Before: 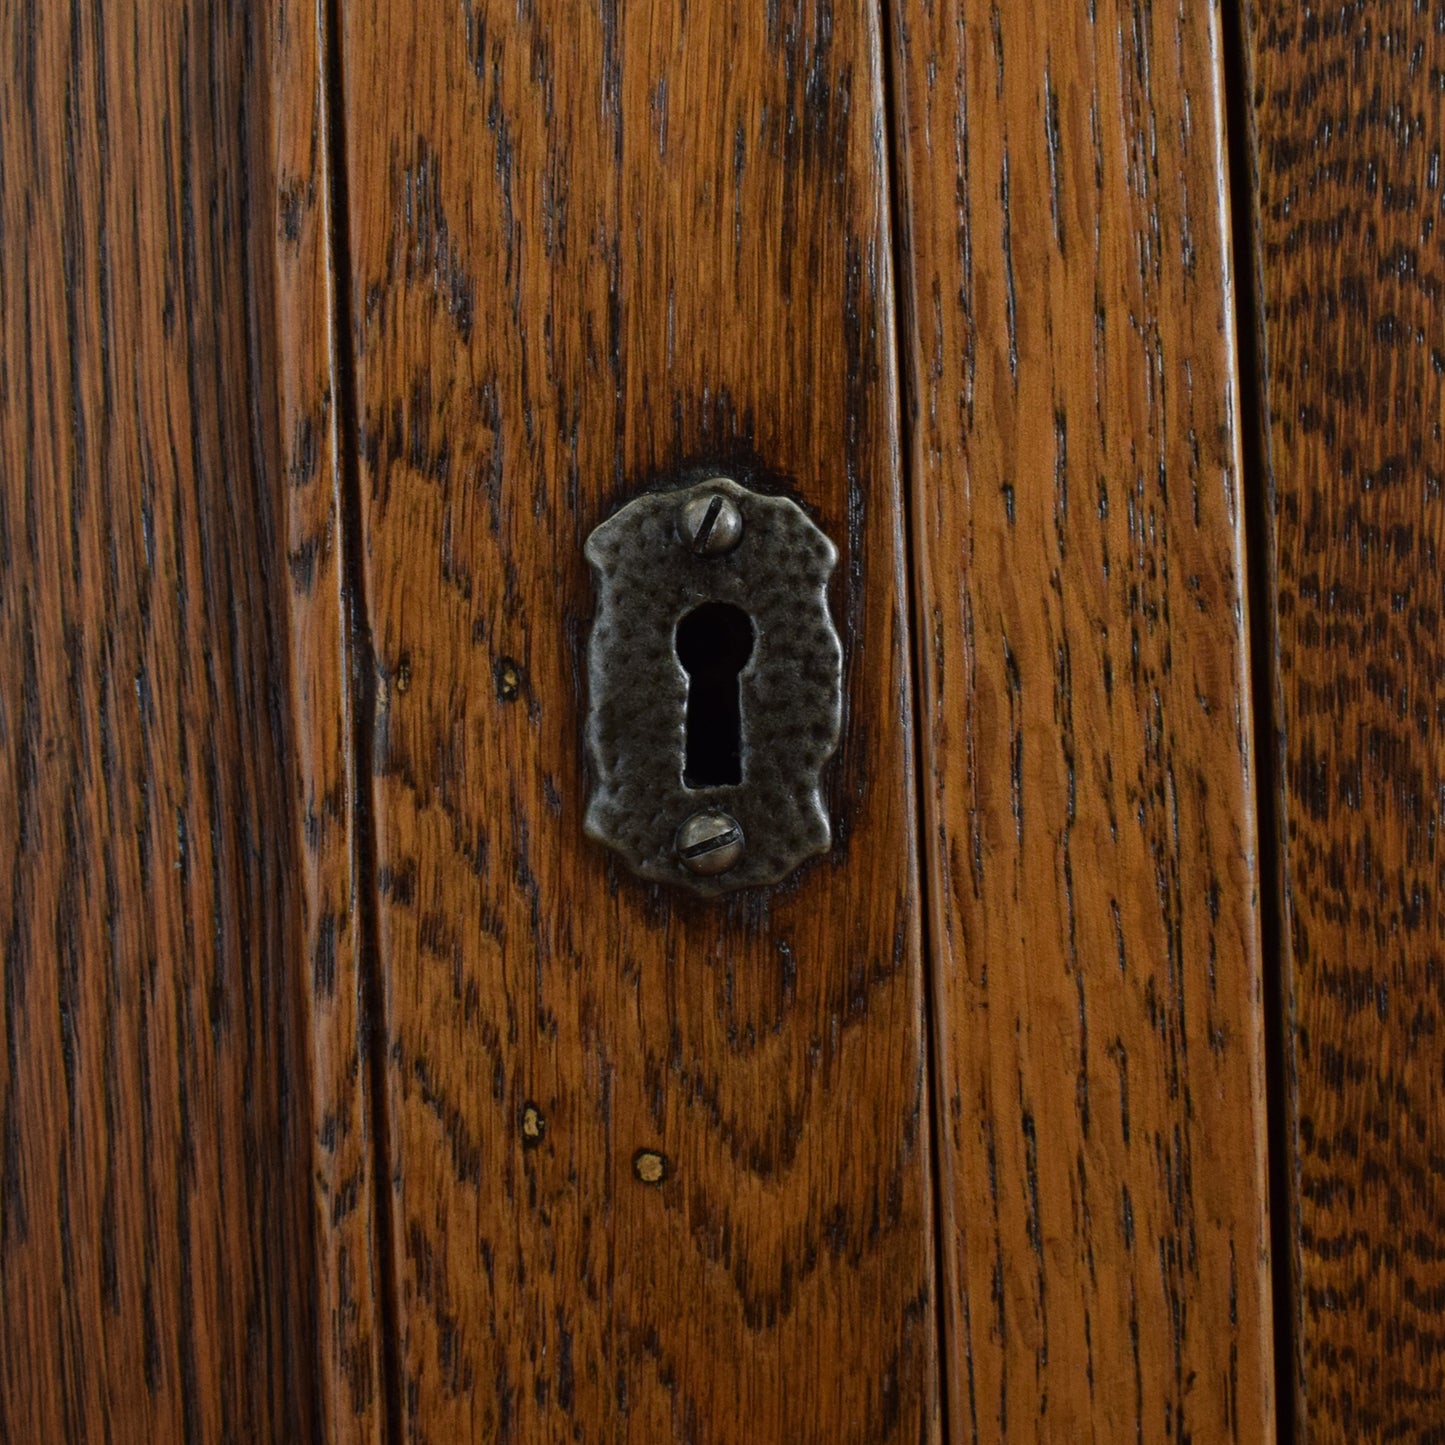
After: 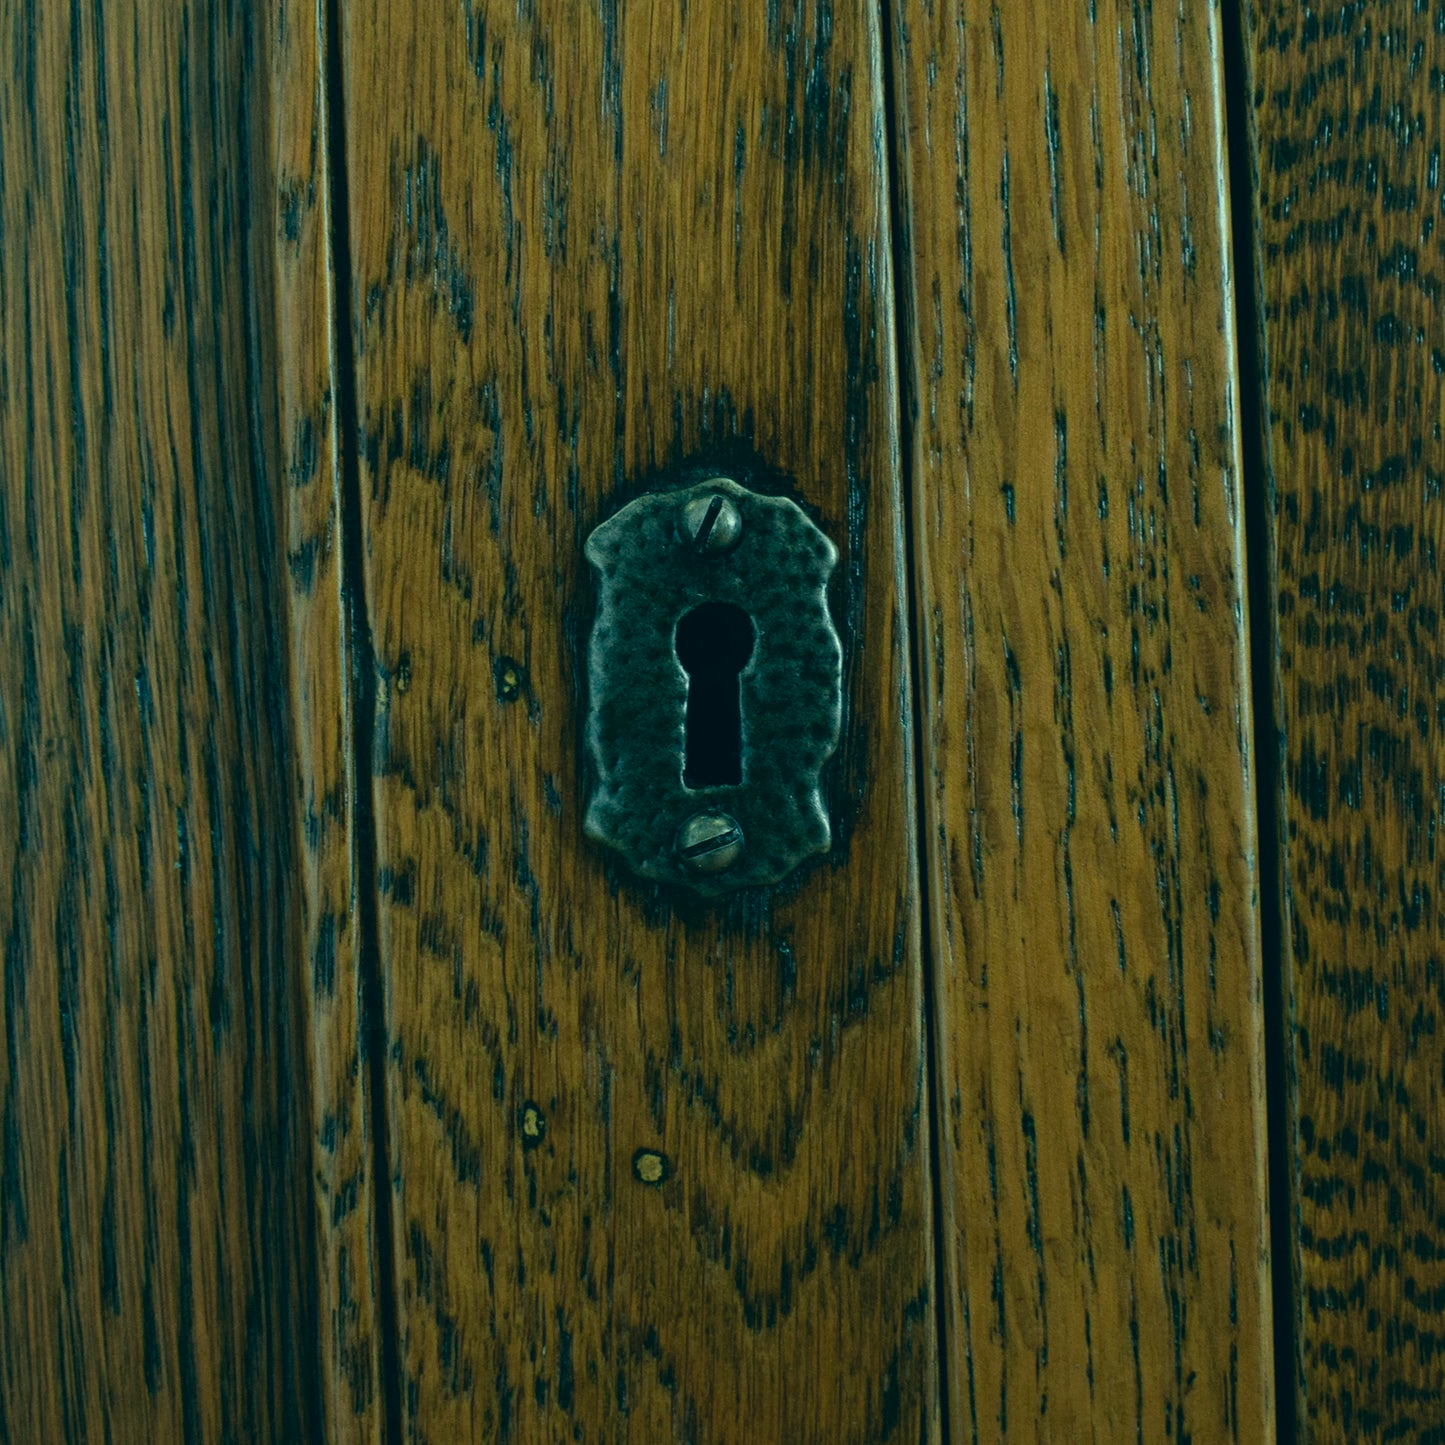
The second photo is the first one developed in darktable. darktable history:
white balance: emerald 1
color correction: highlights a* -20.08, highlights b* 9.8, shadows a* -20.4, shadows b* -10.76
